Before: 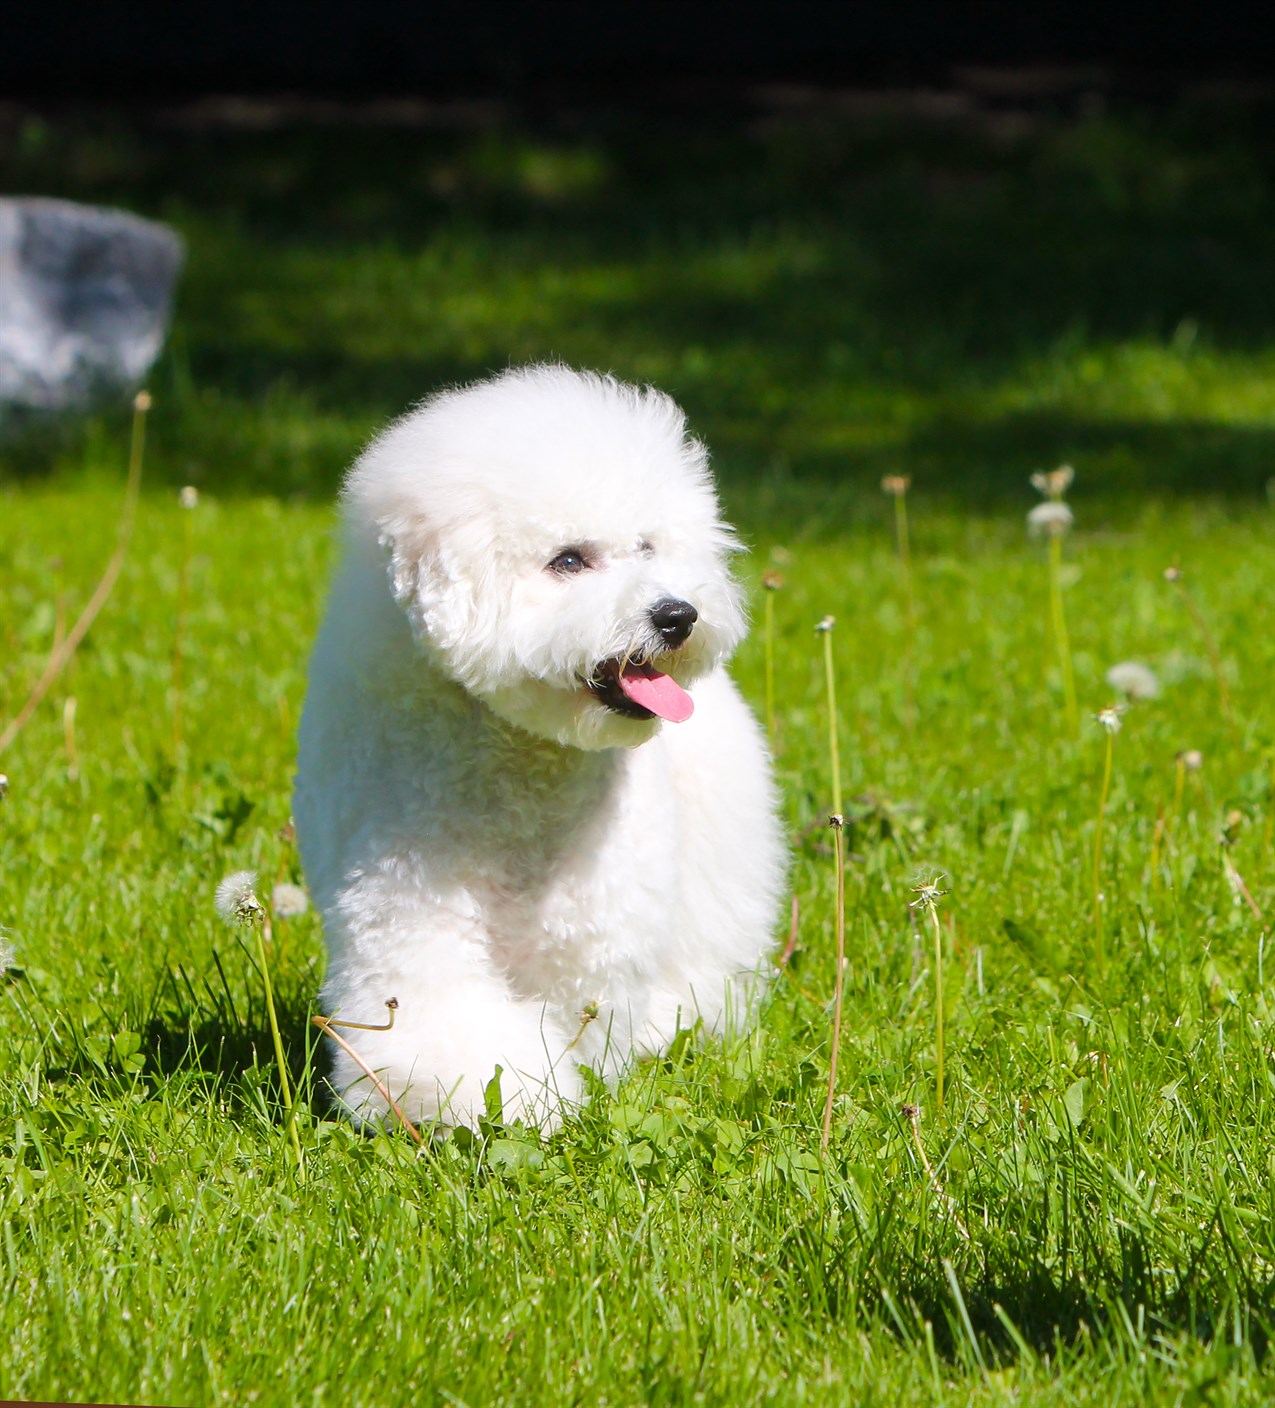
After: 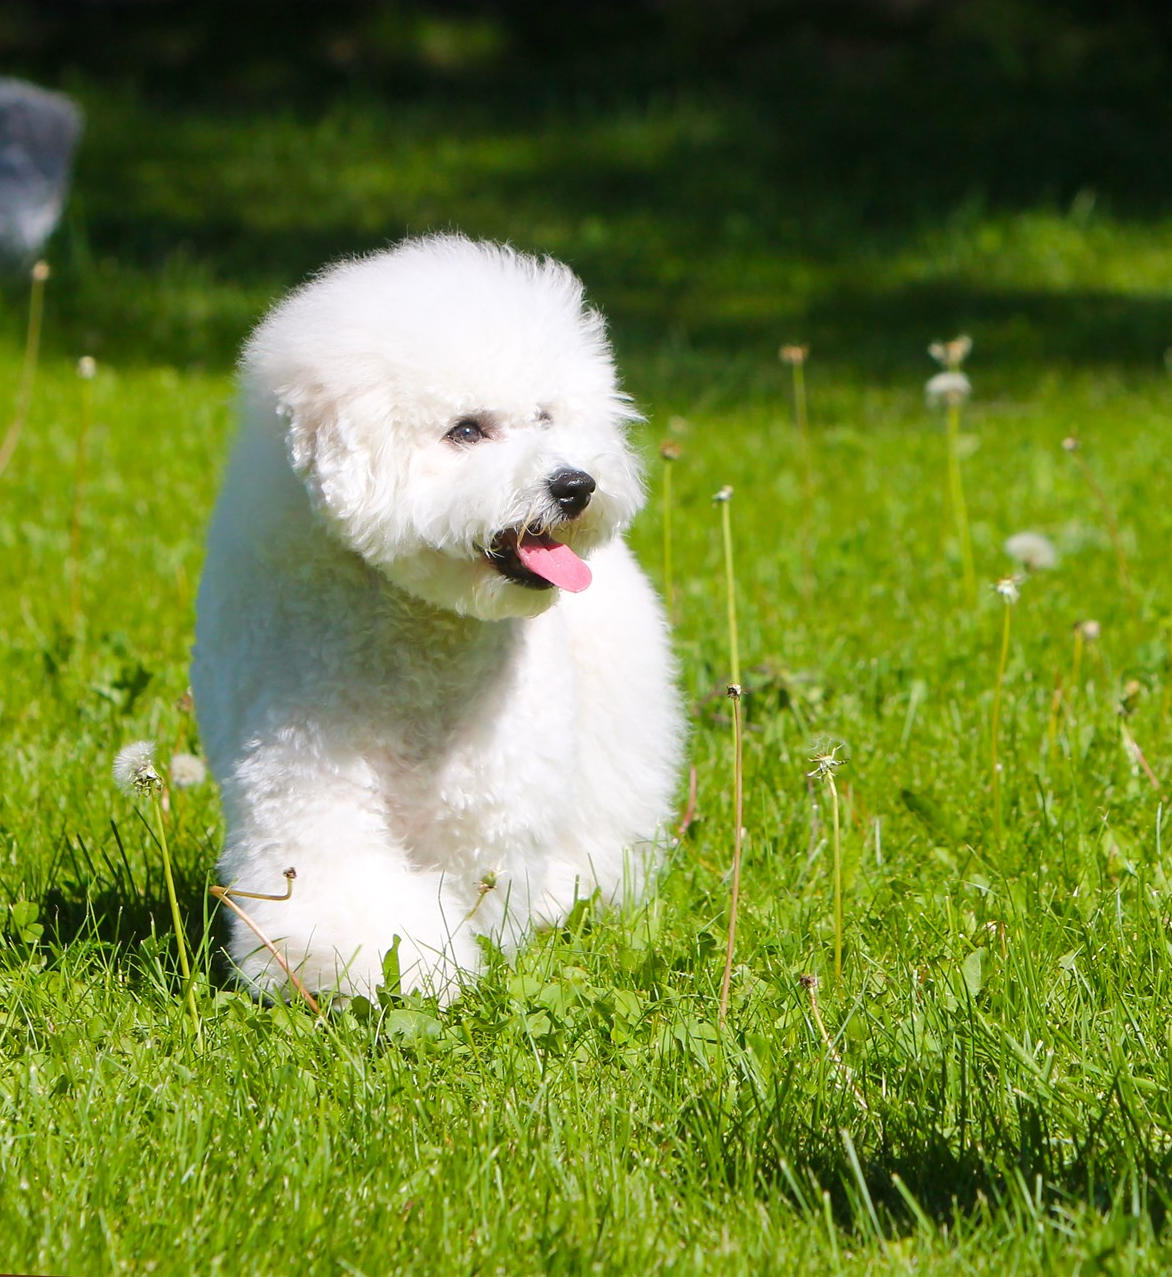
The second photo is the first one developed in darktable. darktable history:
crop and rotate: left 8.078%, top 9.281%
